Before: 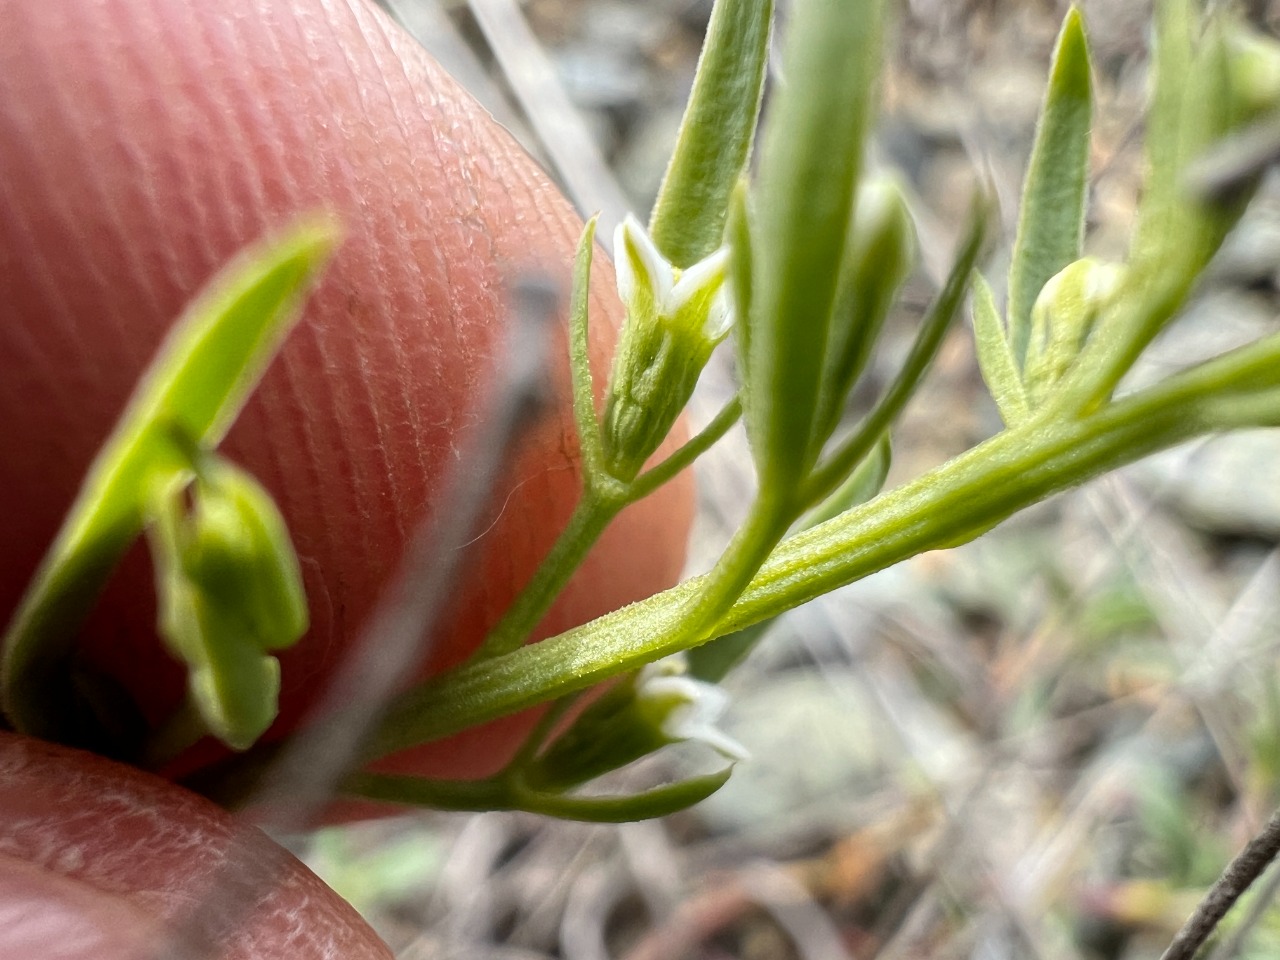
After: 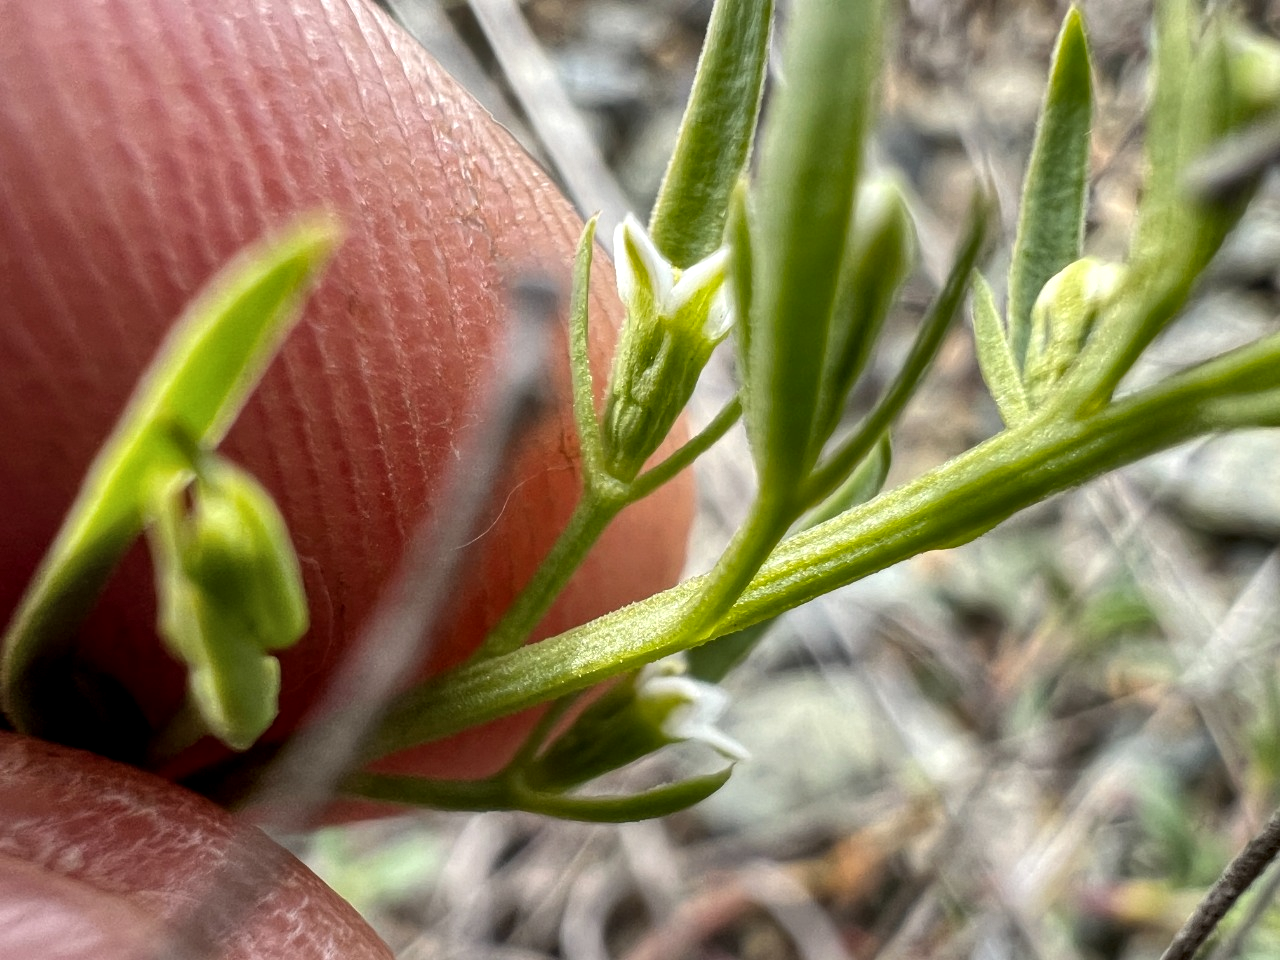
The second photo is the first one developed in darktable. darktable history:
local contrast: on, module defaults
shadows and highlights: radius 106.03, shadows 44.97, highlights -67.13, low approximation 0.01, soften with gaussian
